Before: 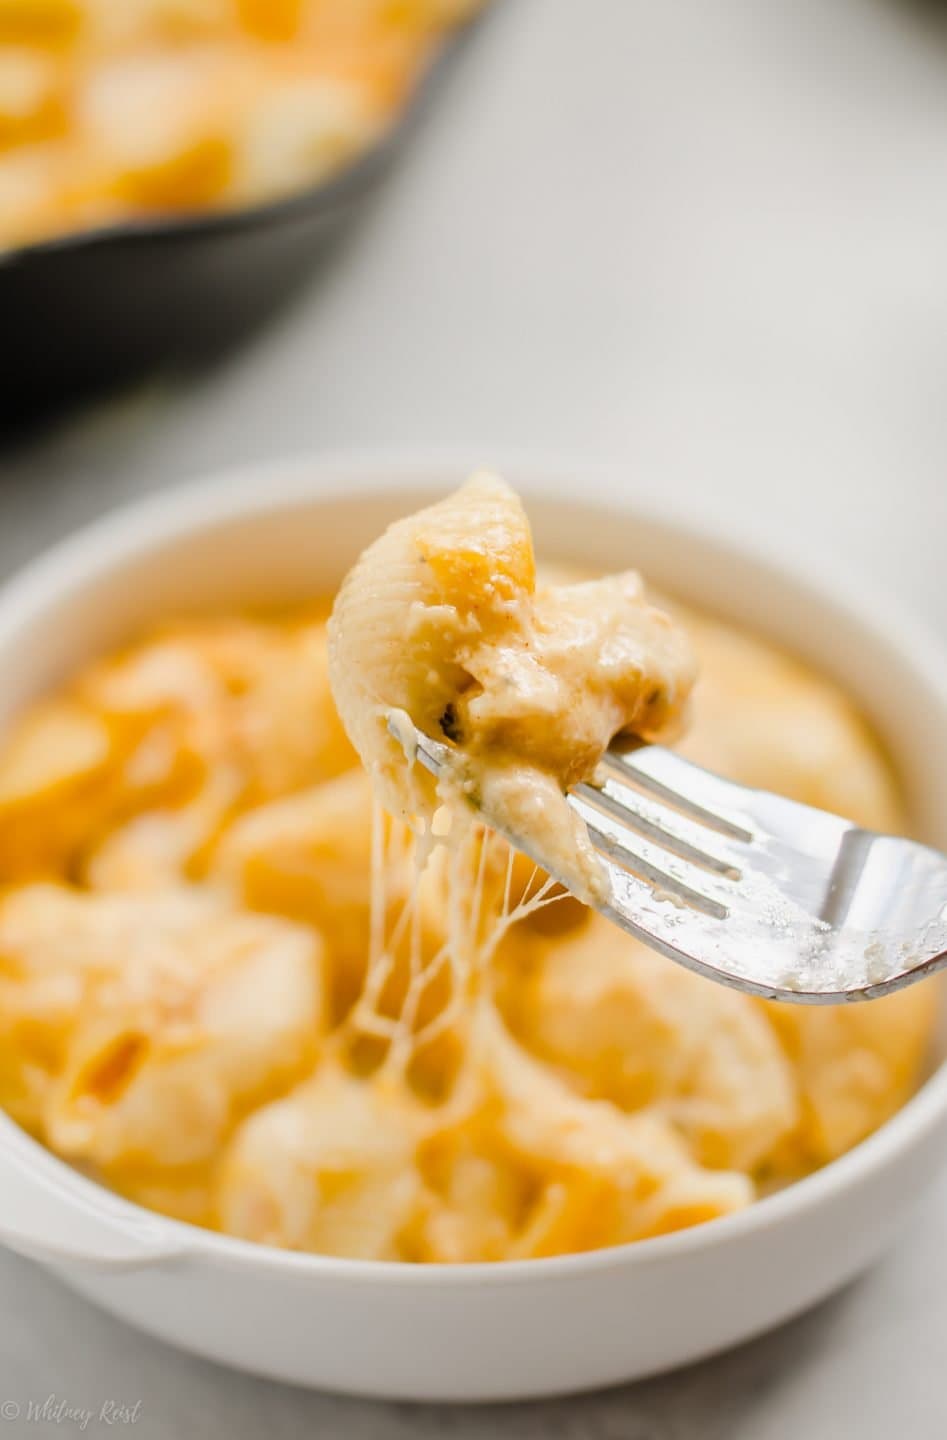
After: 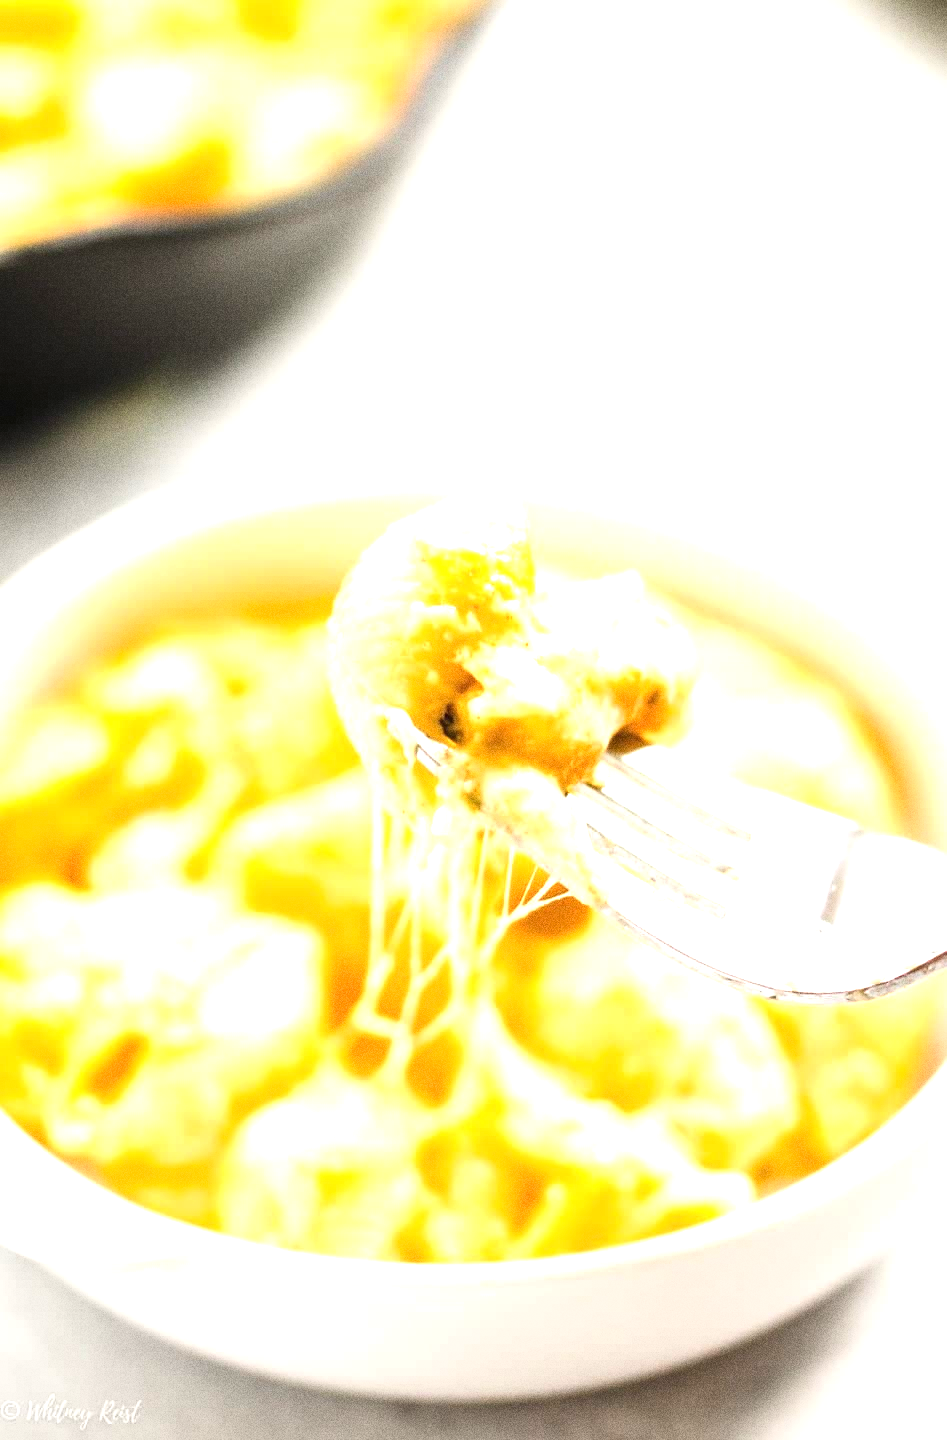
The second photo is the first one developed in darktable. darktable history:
grain: coarseness 0.09 ISO, strength 40%
exposure: black level correction 0, exposure 1.45 EV, compensate exposure bias true, compensate highlight preservation false
